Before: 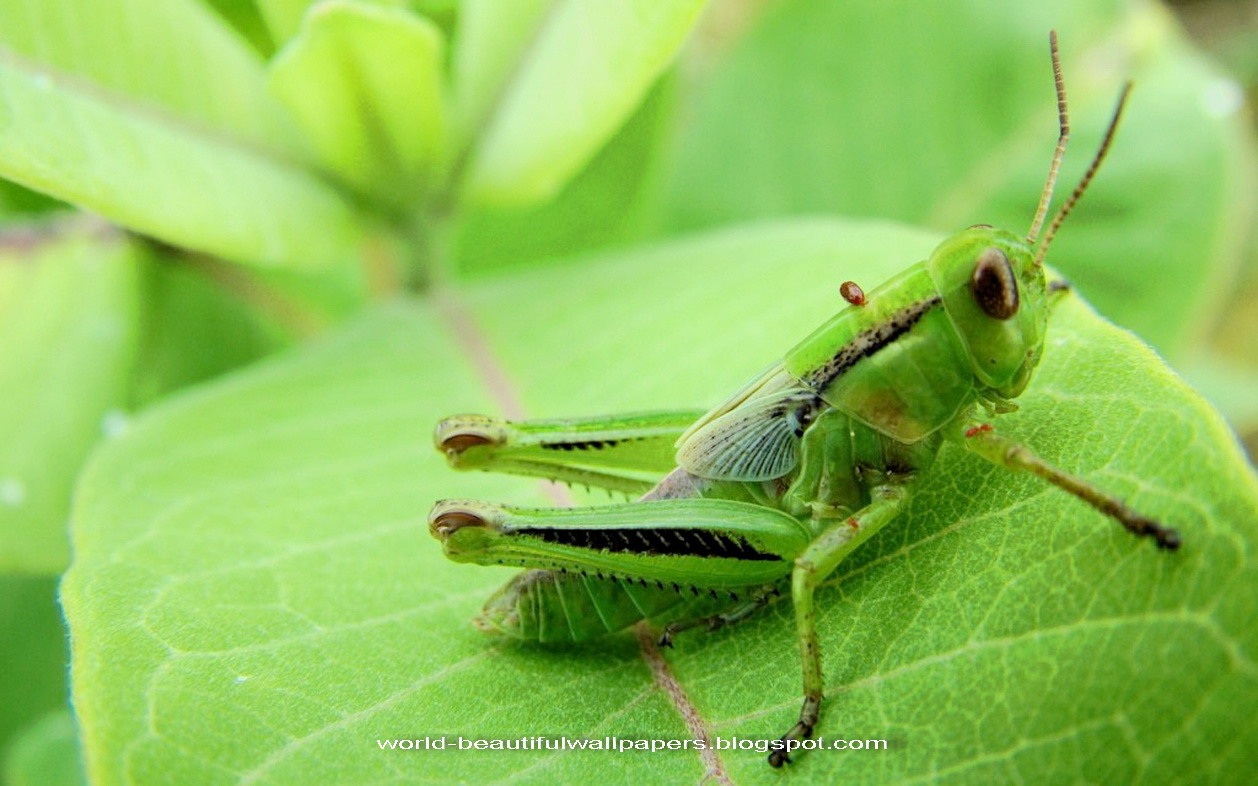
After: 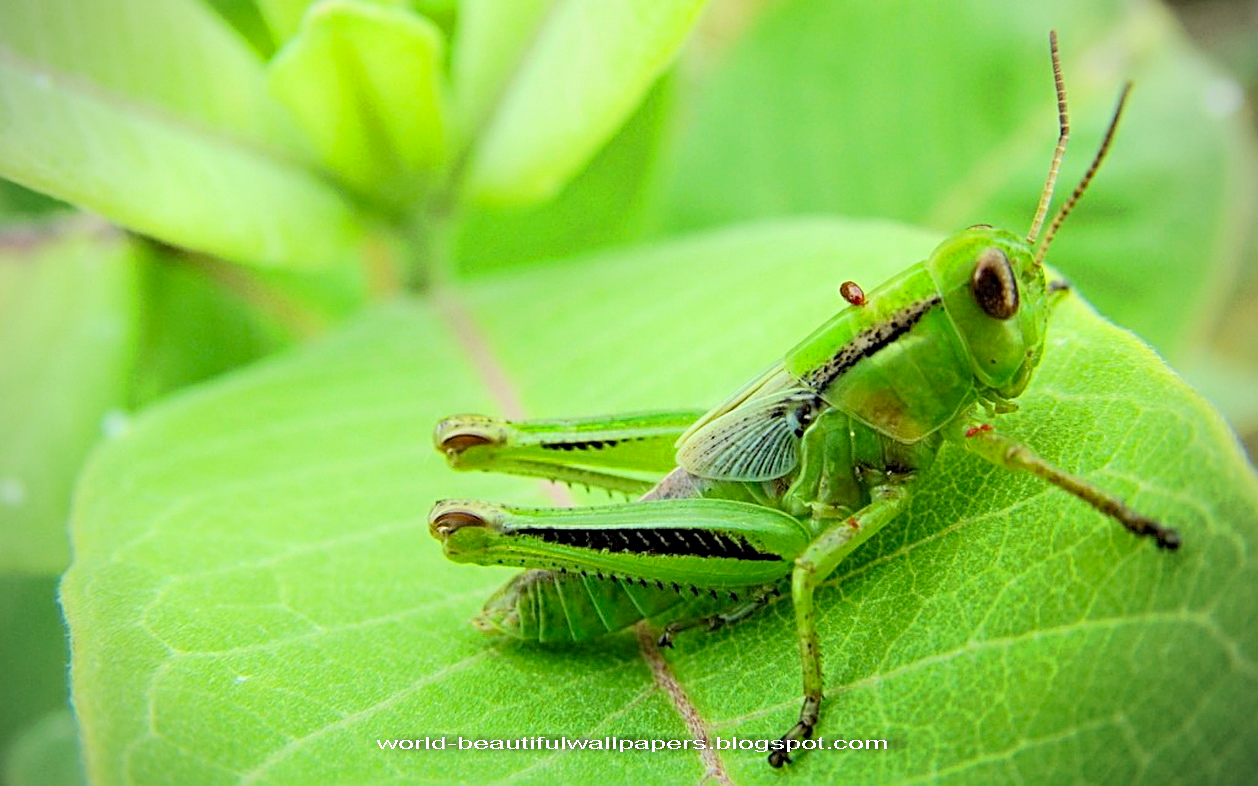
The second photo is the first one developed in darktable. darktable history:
contrast brightness saturation: contrast 0.07, brightness 0.08, saturation 0.18
sharpen: radius 3.119
vignetting: on, module defaults
